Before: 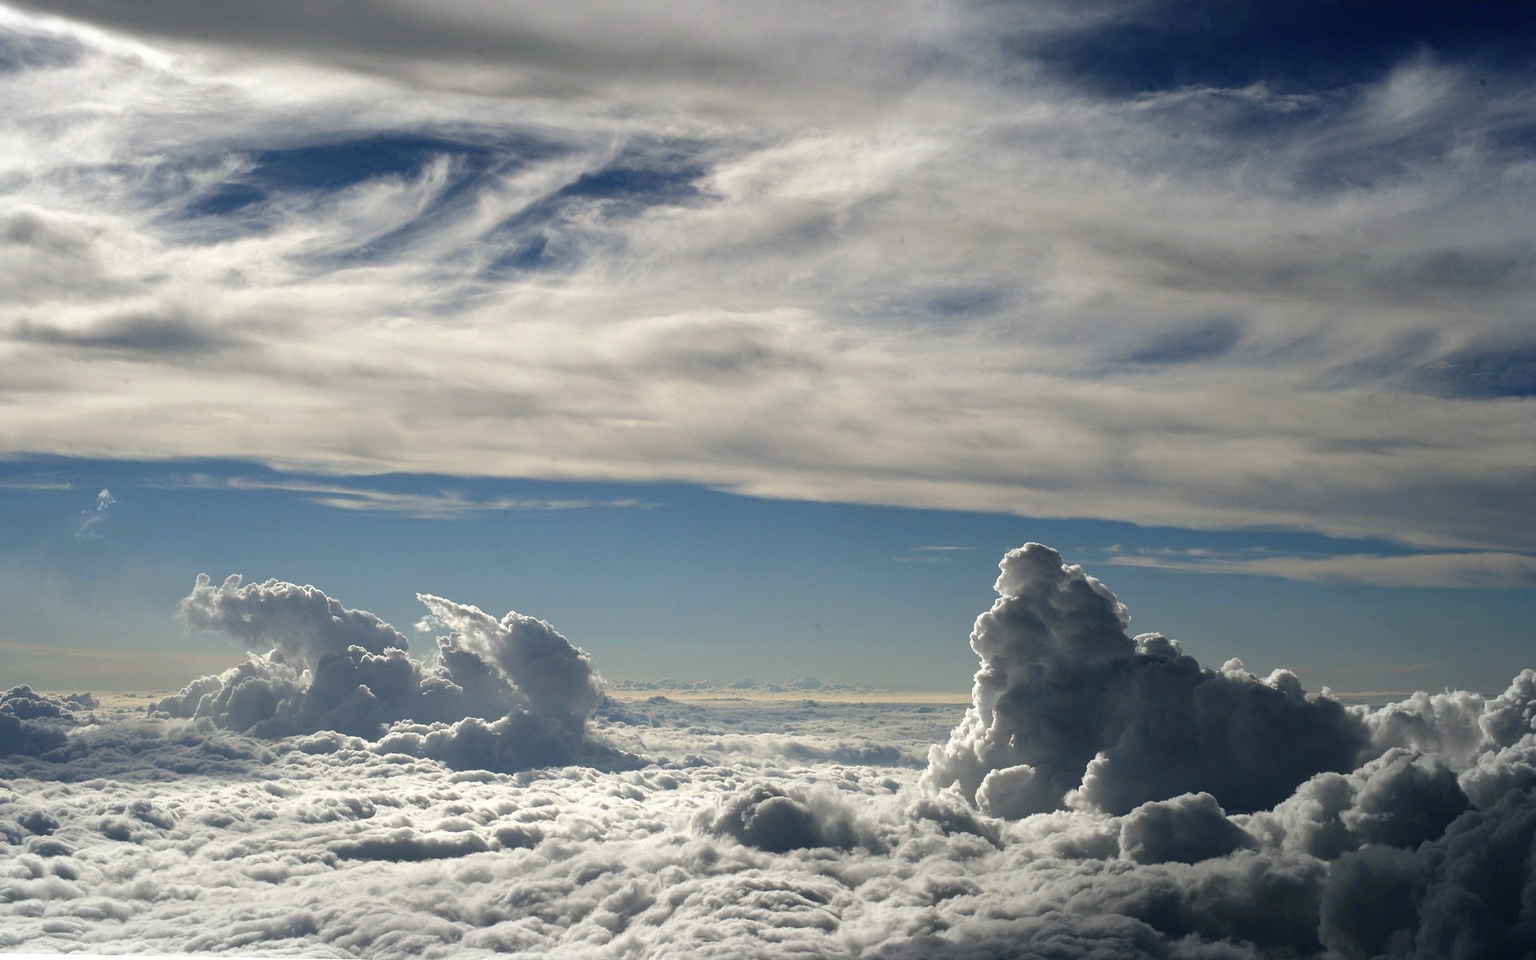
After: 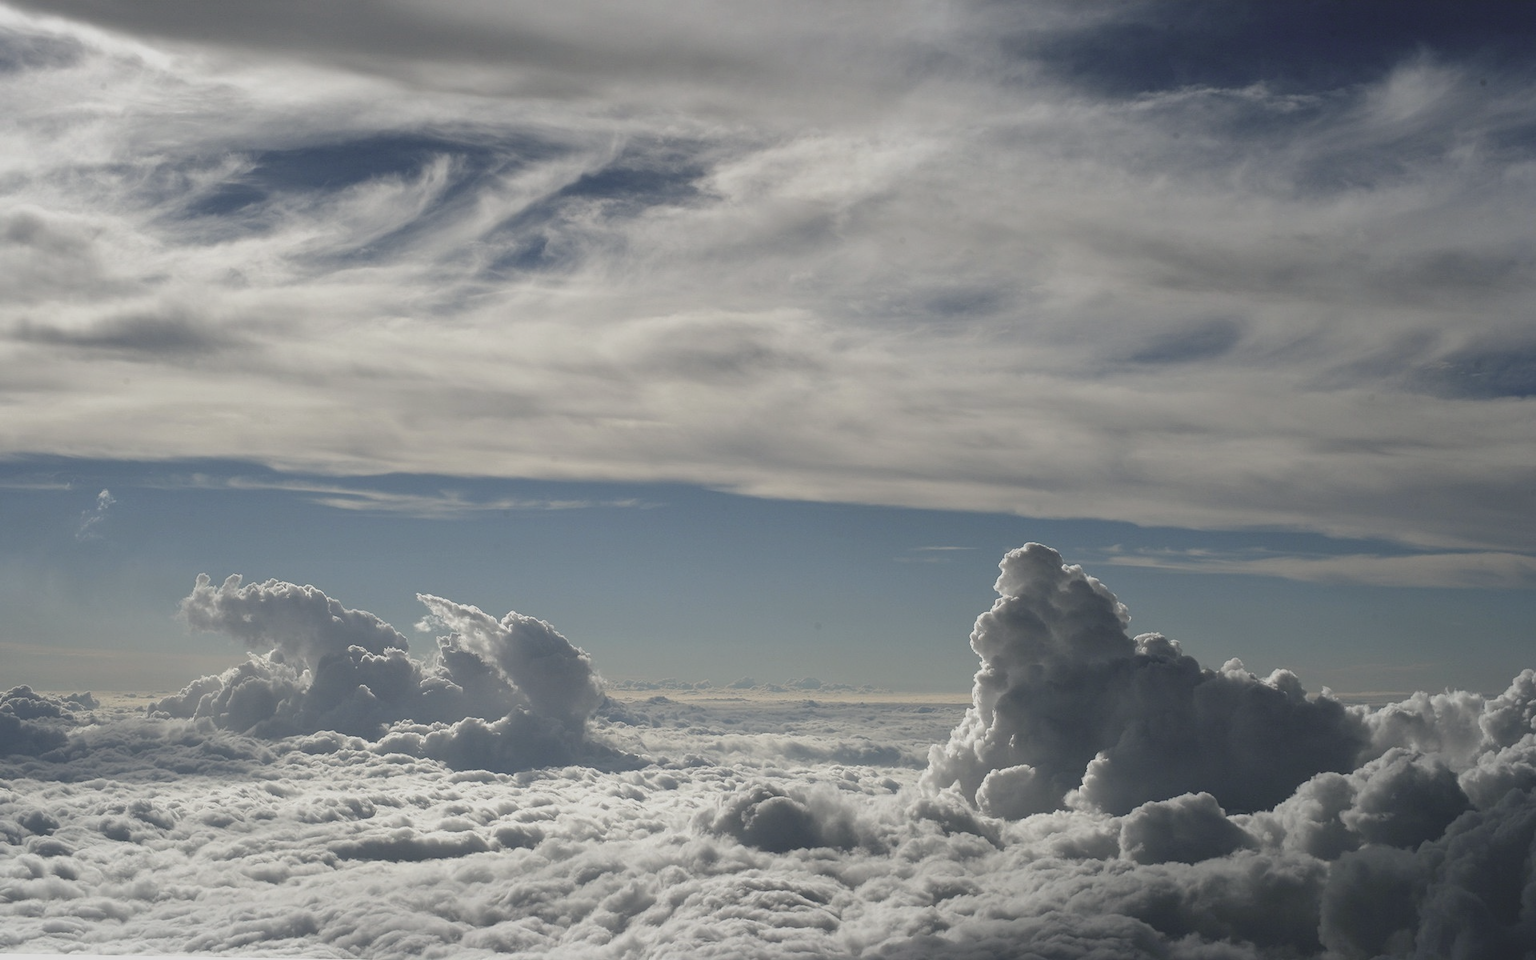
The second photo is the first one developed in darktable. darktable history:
contrast brightness saturation: contrast -0.264, saturation -0.42
